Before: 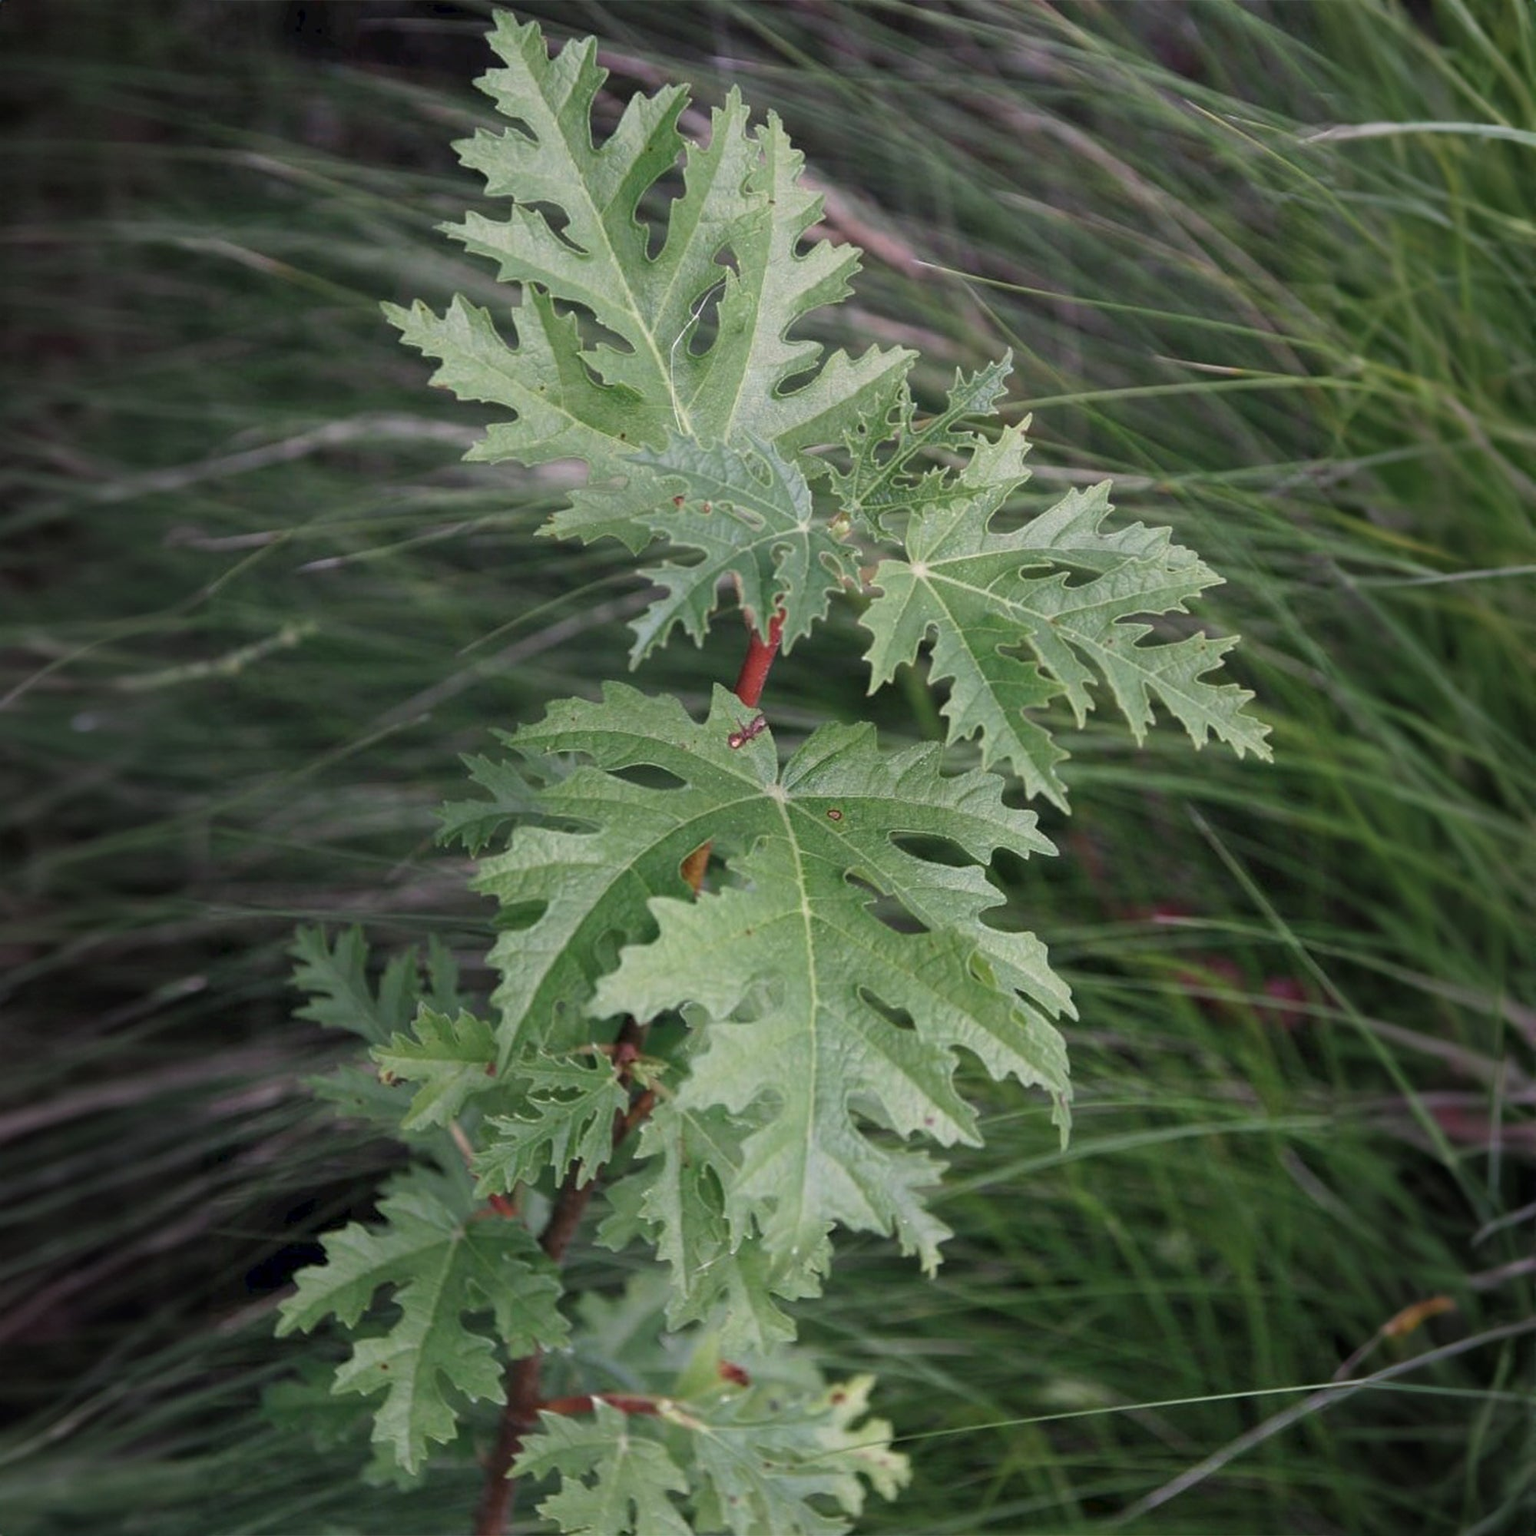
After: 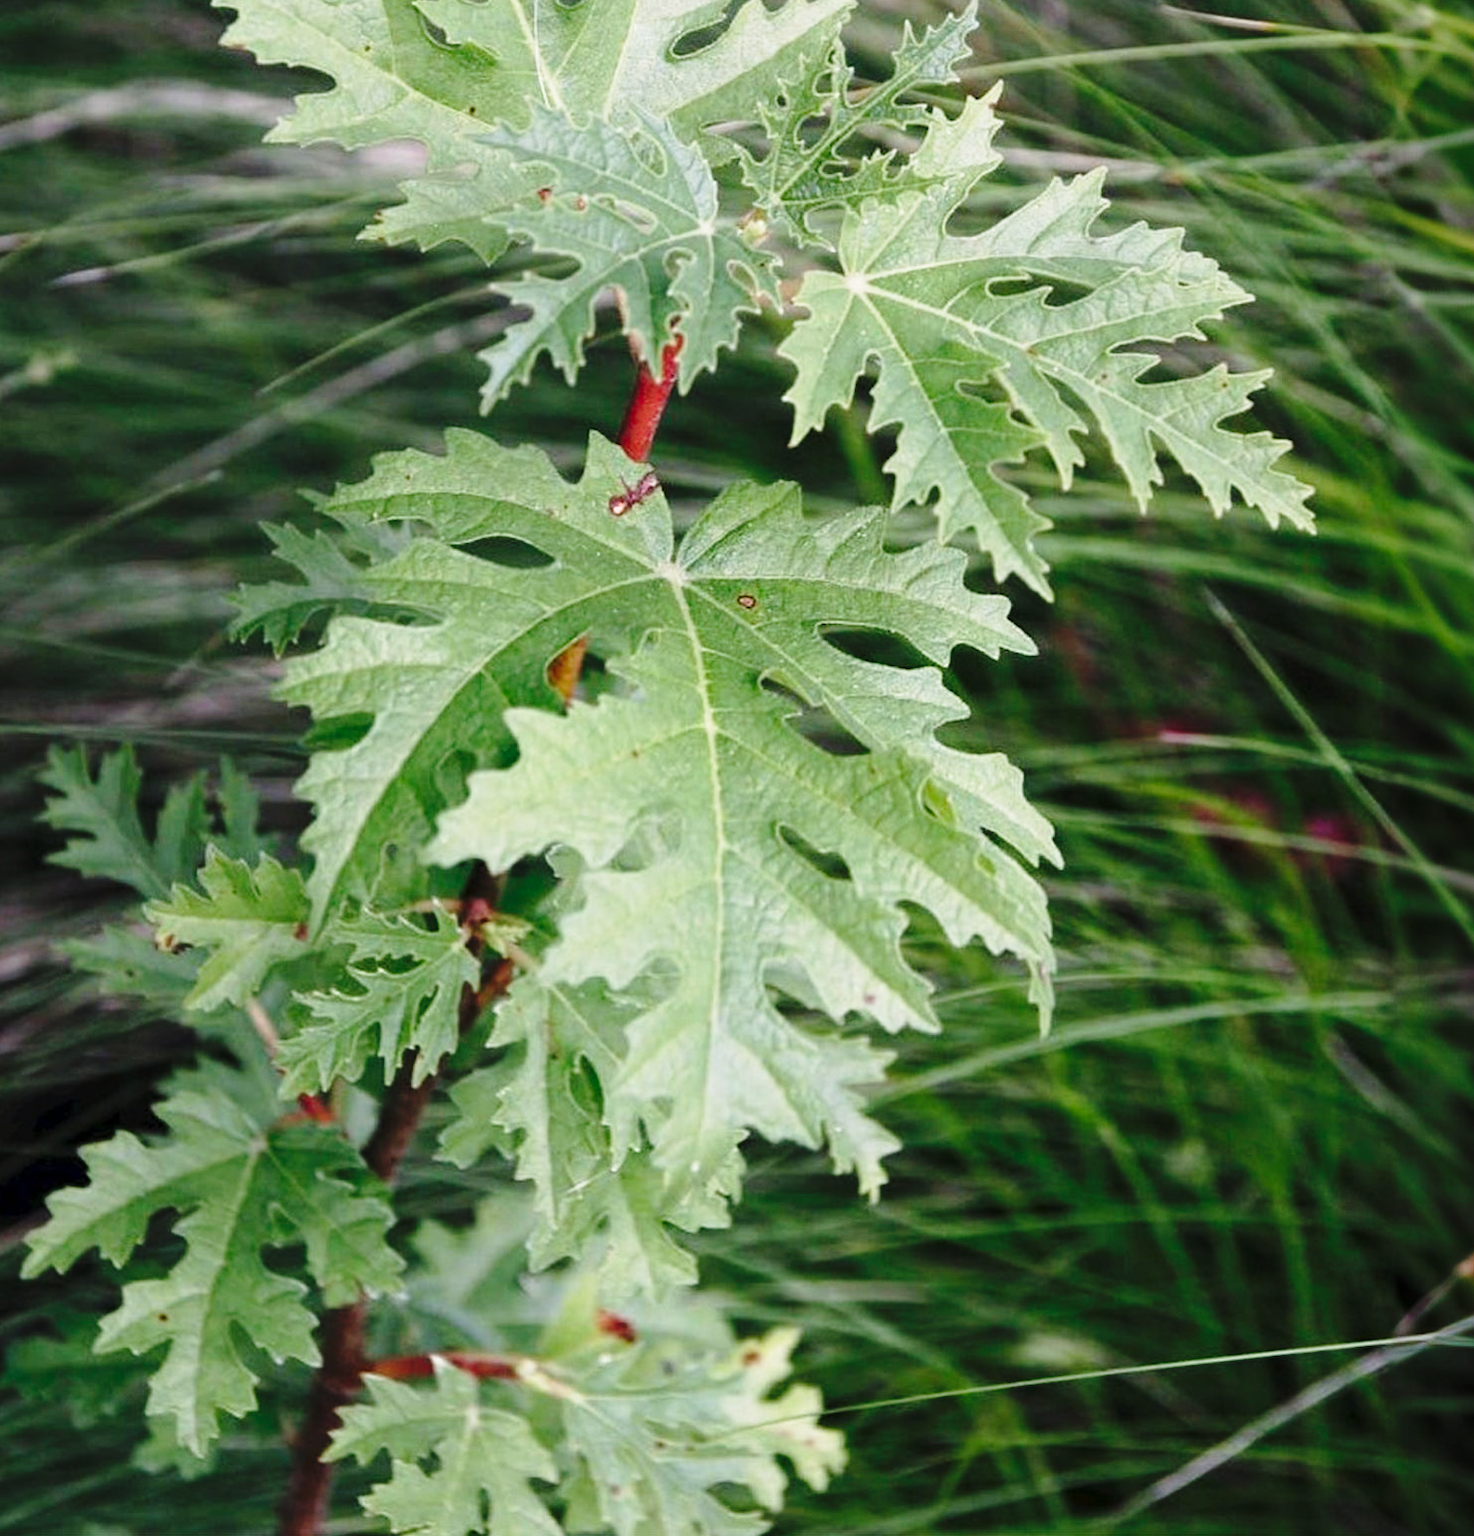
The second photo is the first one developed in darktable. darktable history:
crop: left 16.871%, top 22.857%, right 9.116%
base curve: curves: ch0 [(0, 0) (0.04, 0.03) (0.133, 0.232) (0.448, 0.748) (0.843, 0.968) (1, 1)], preserve colors none
